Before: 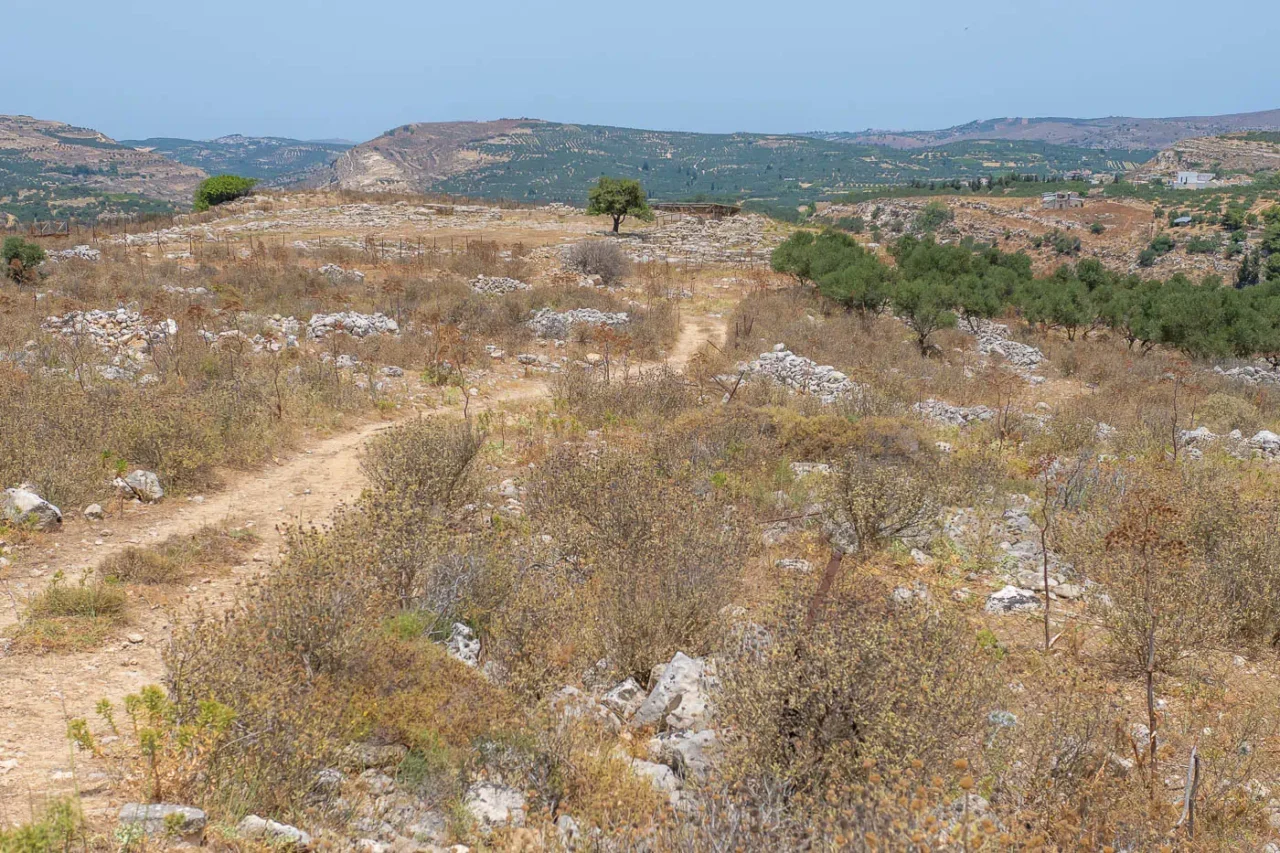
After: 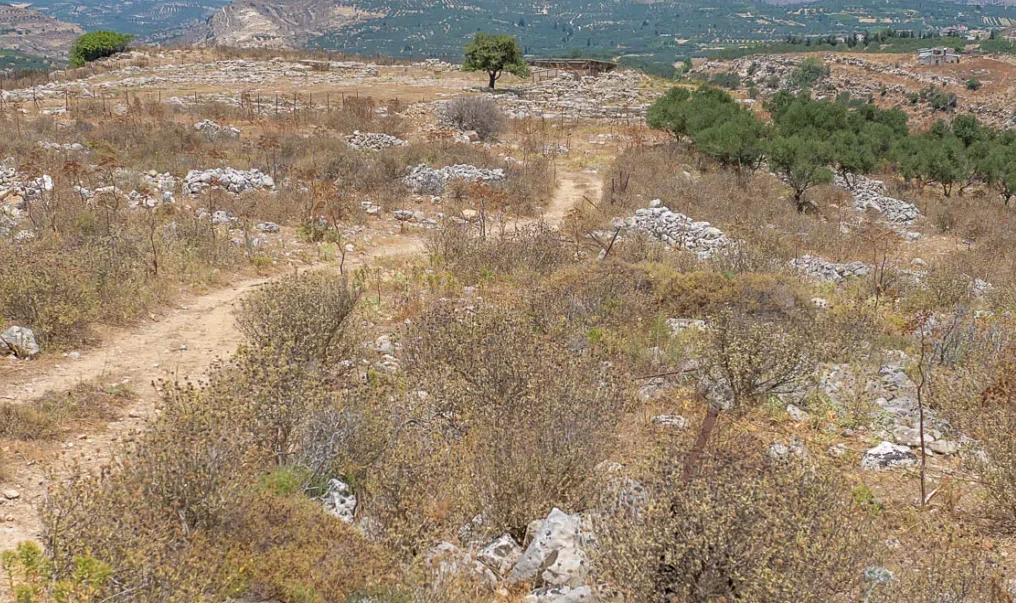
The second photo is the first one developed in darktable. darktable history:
sharpen: amount 0.2
contrast brightness saturation: saturation -0.05
crop: left 9.712%, top 16.928%, right 10.845%, bottom 12.332%
color balance: contrast -0.5%
